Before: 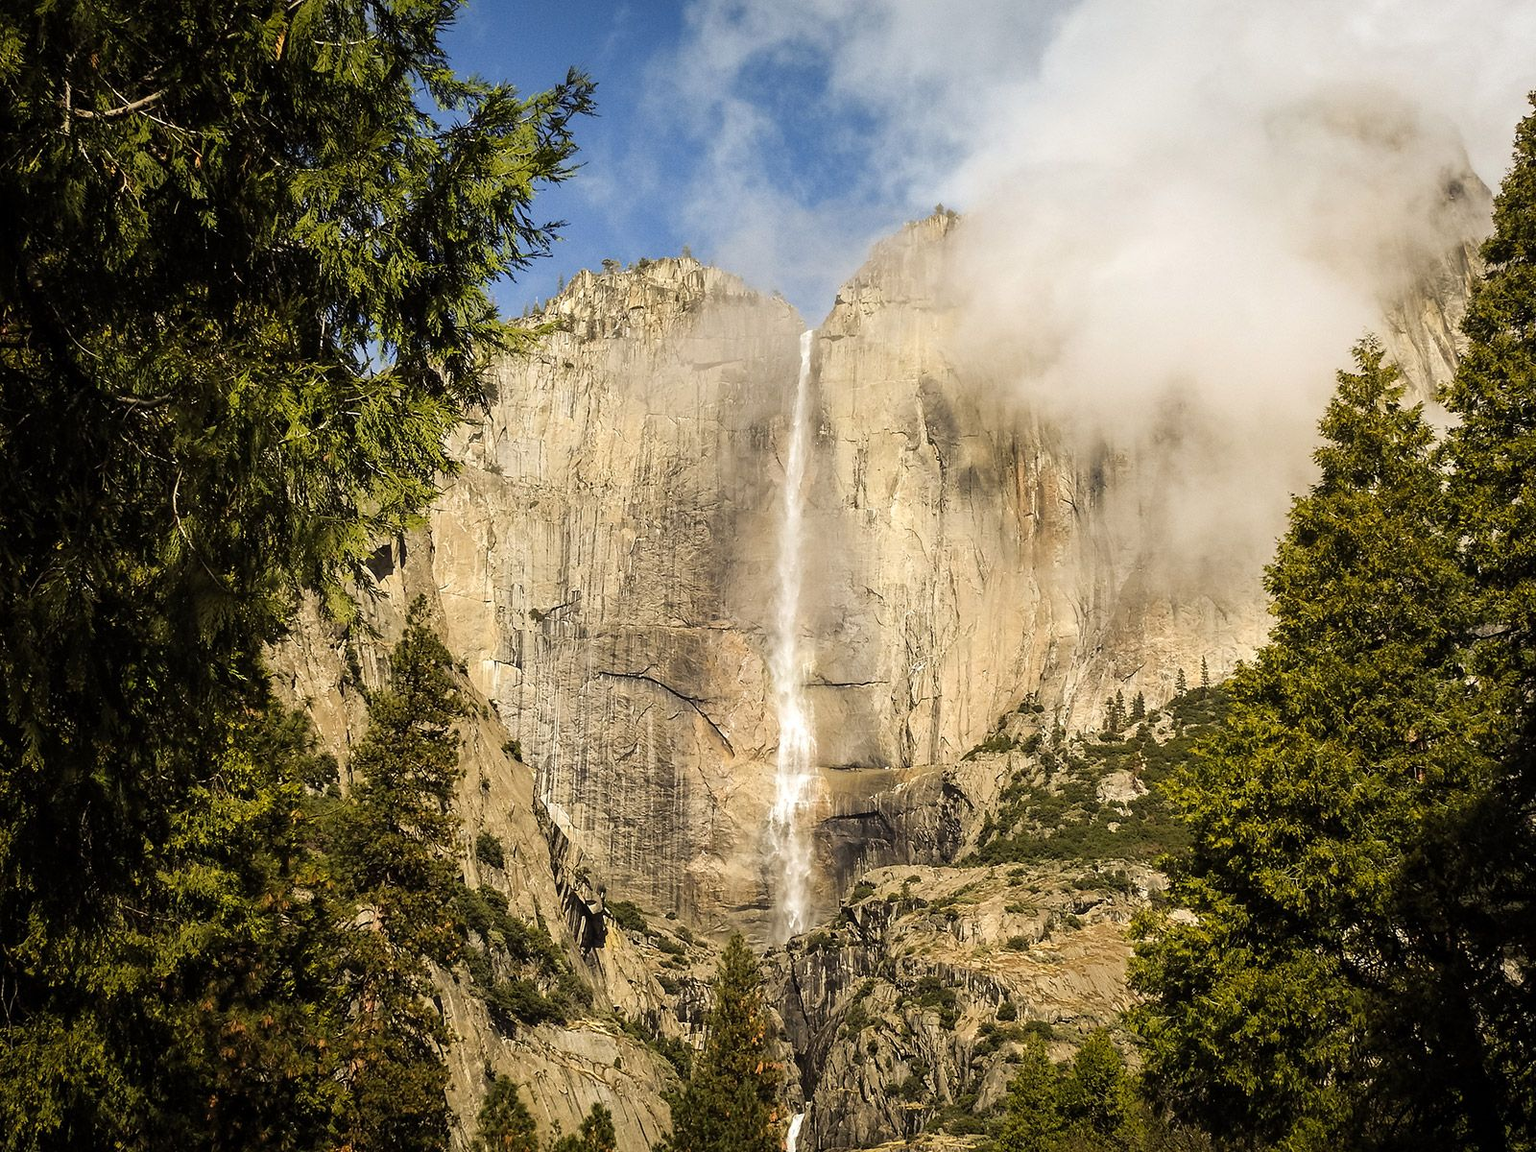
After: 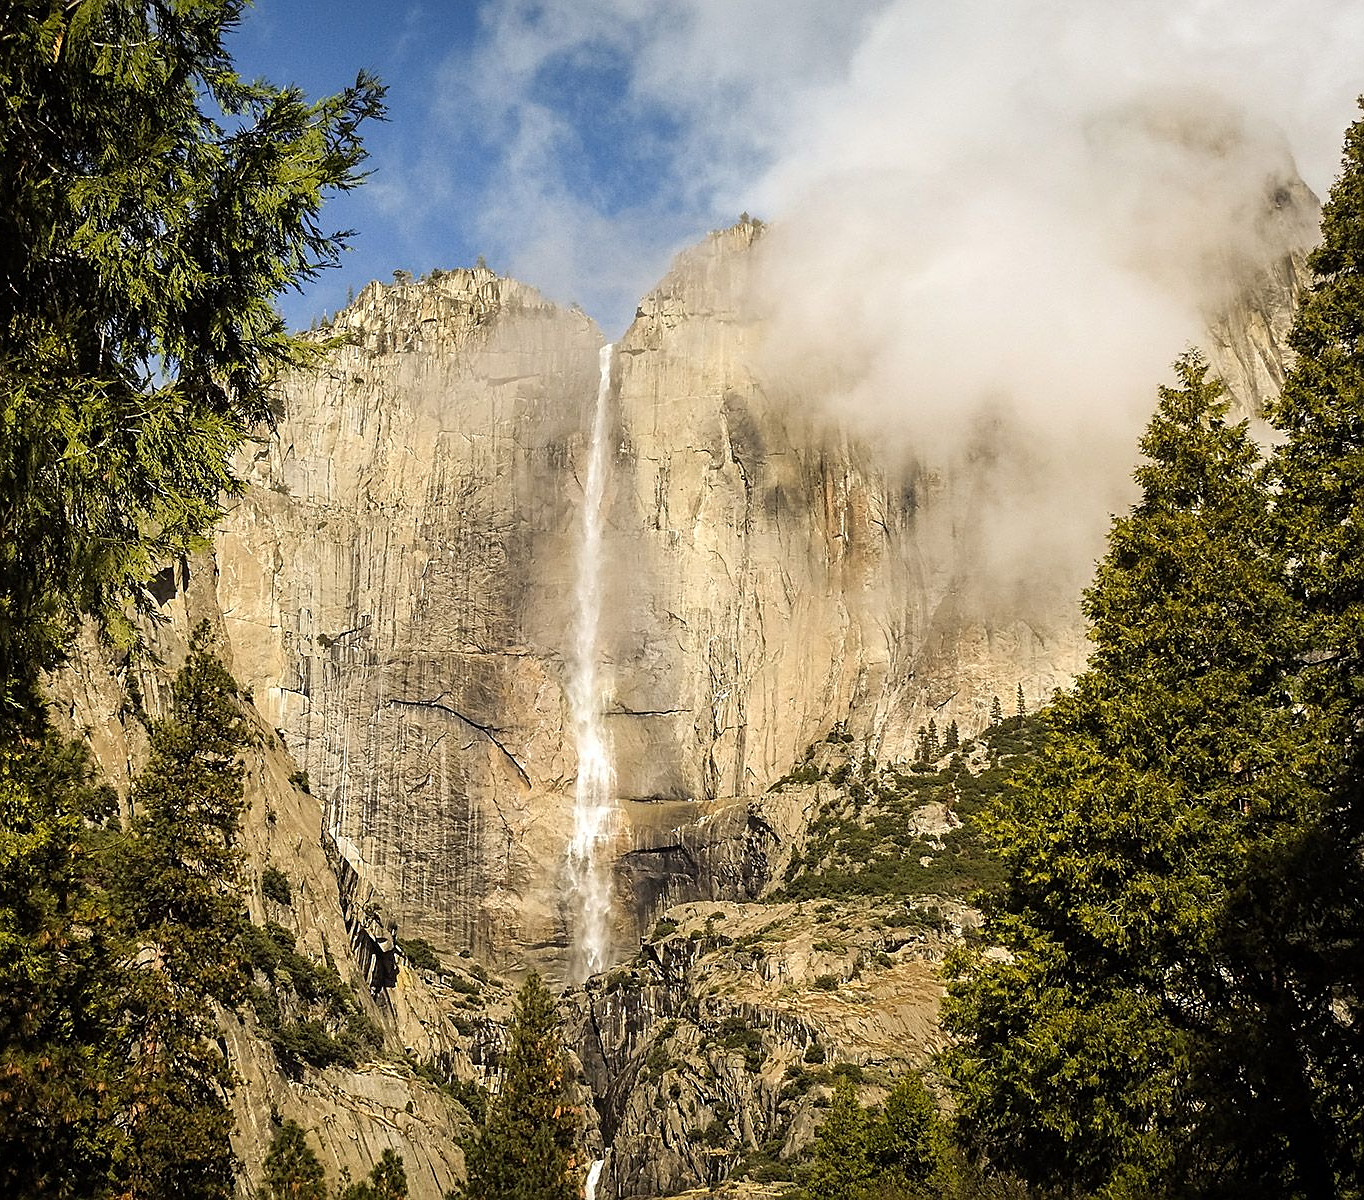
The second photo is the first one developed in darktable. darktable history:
sharpen: on, module defaults
crop and rotate: left 14.715%
